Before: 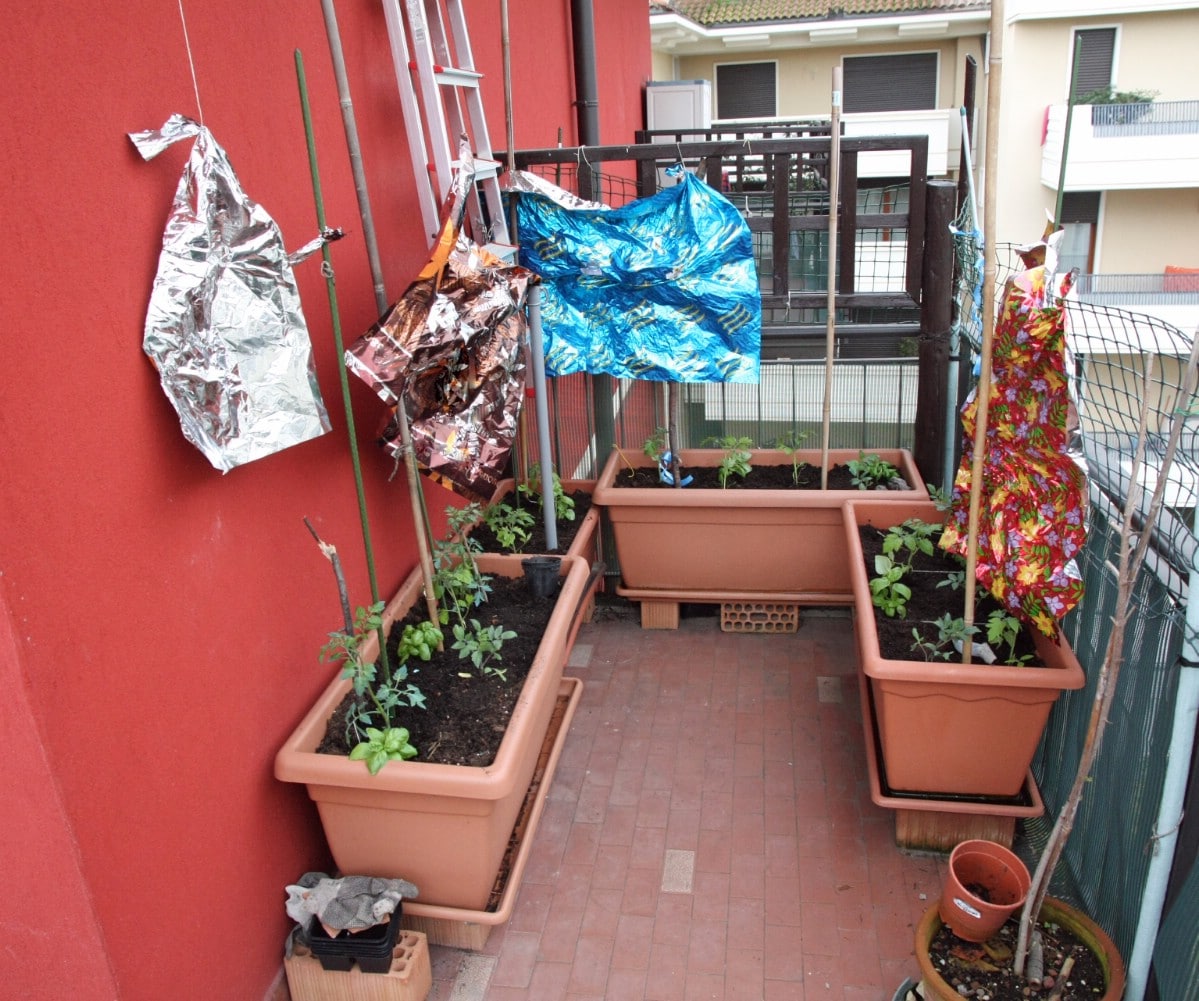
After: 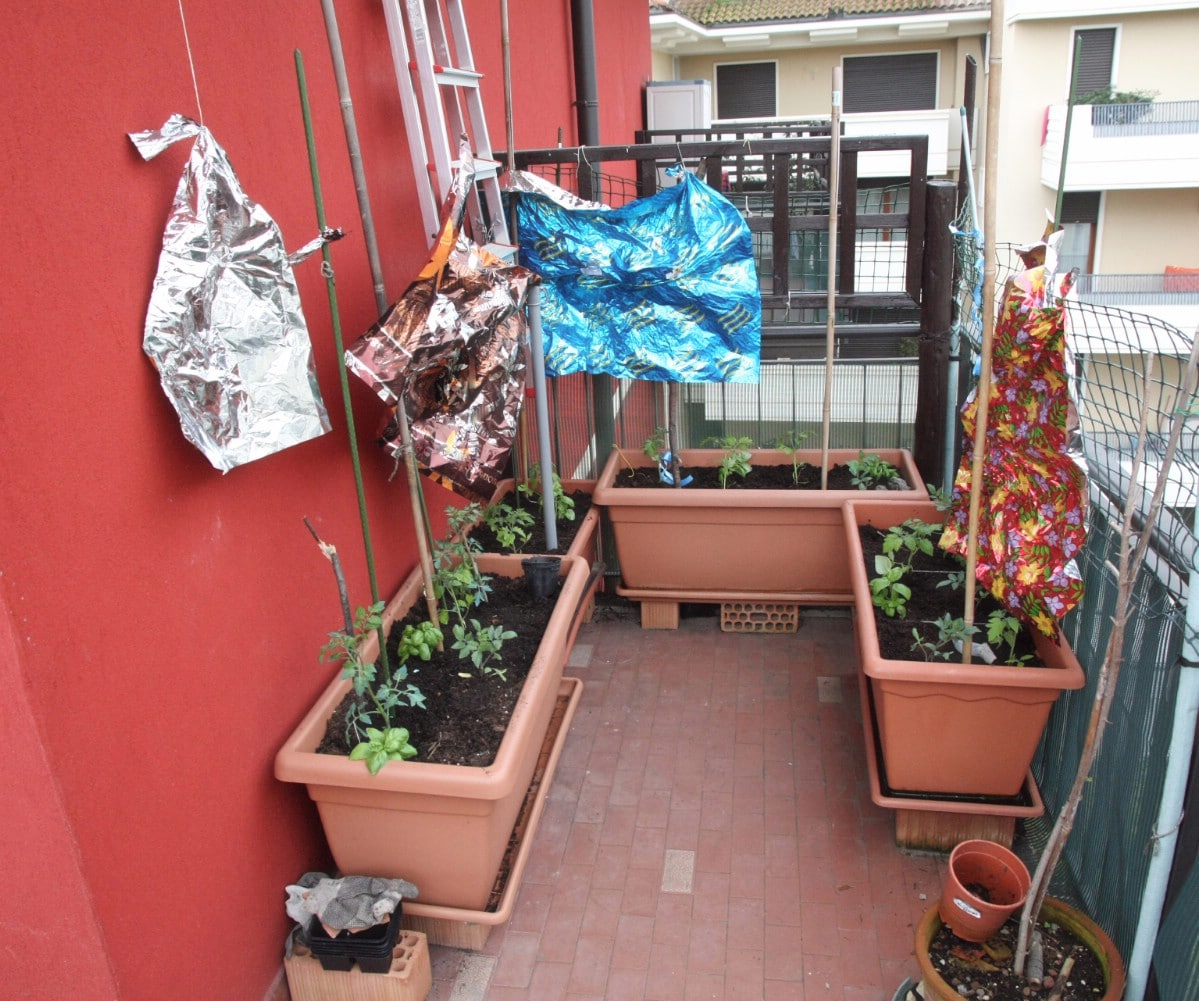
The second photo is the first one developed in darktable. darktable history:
haze removal: strength -0.061, adaptive false
